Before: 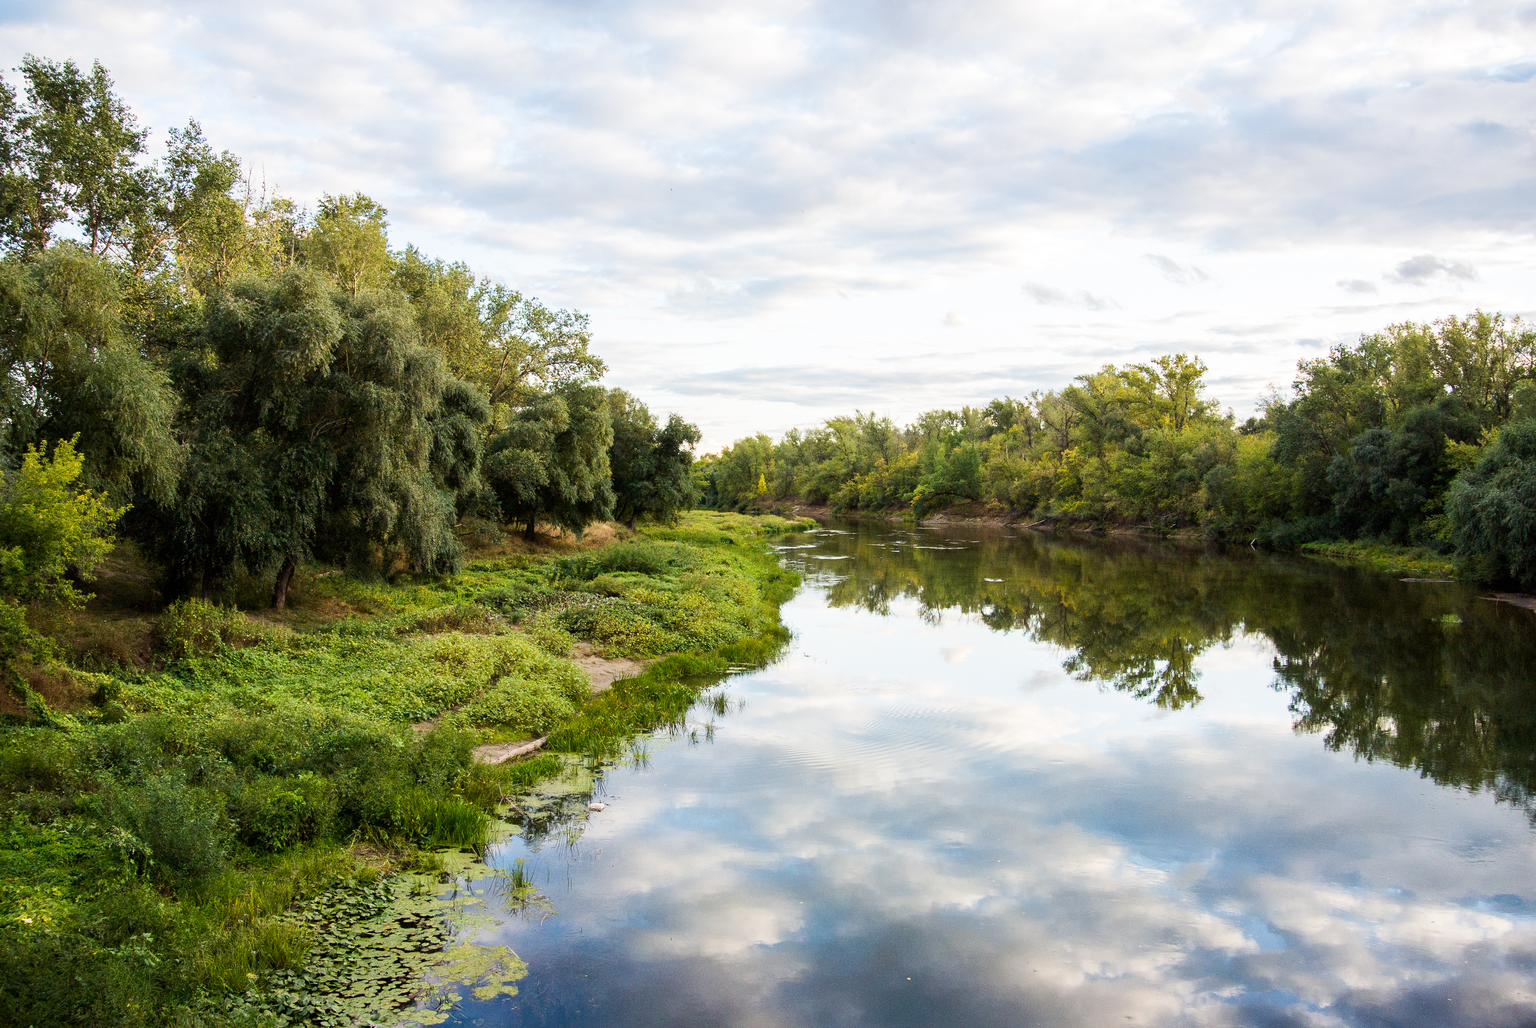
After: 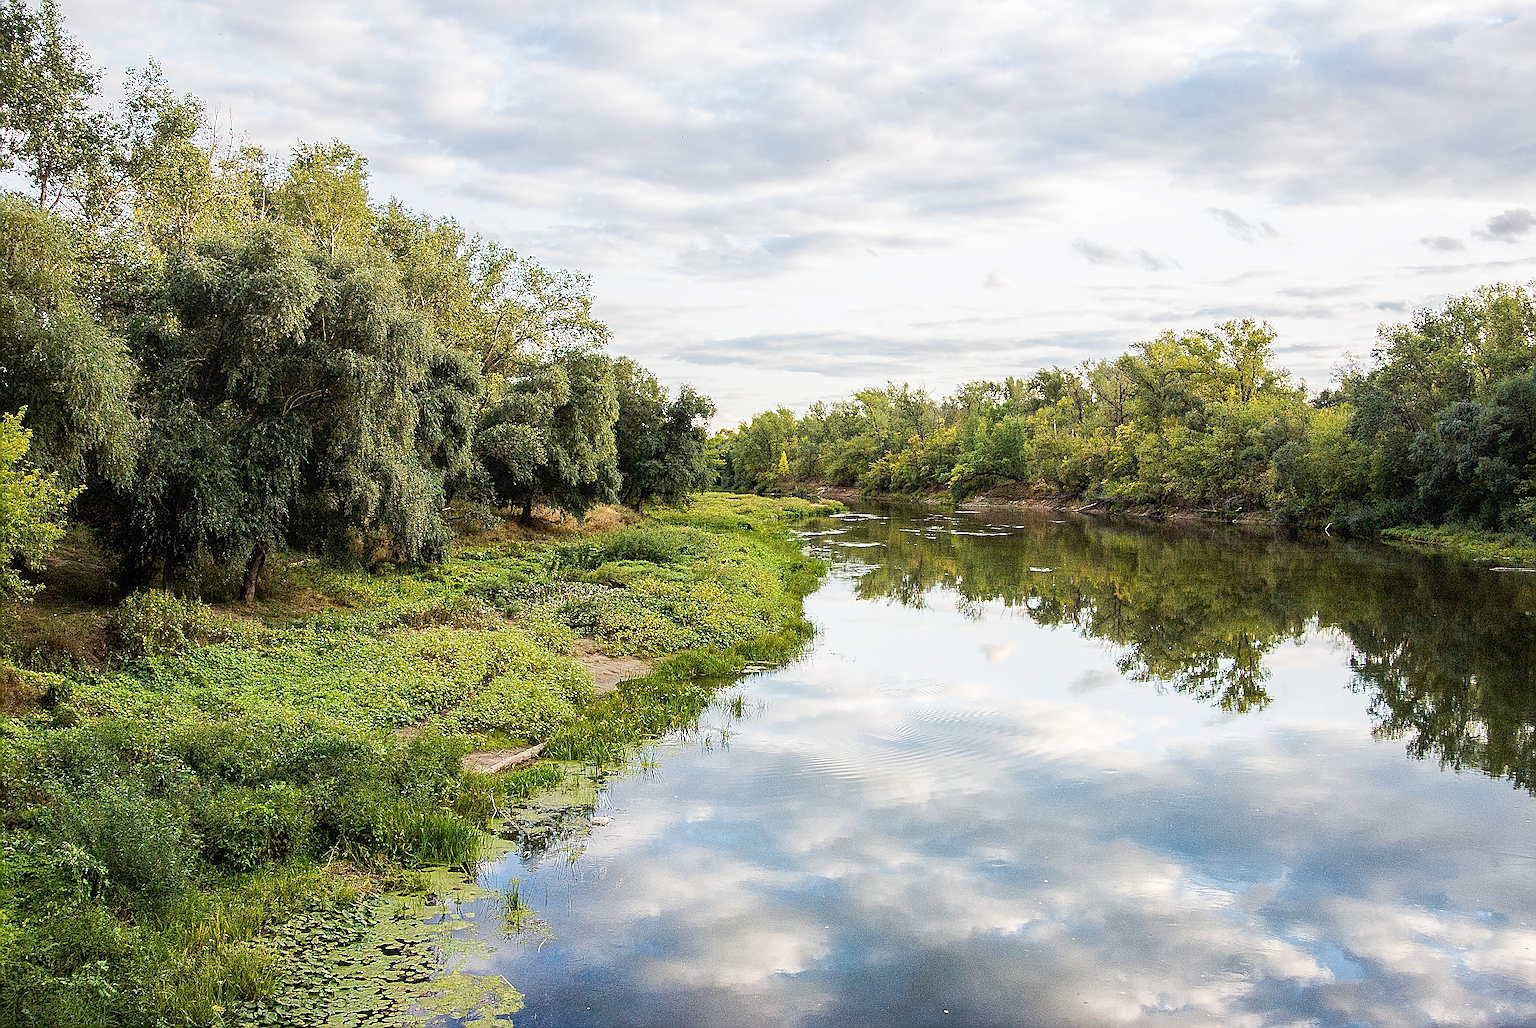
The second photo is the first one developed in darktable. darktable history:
crop: left 3.633%, top 6.511%, right 6.146%, bottom 3.25%
sharpen: amount 1.992
local contrast: on, module defaults
